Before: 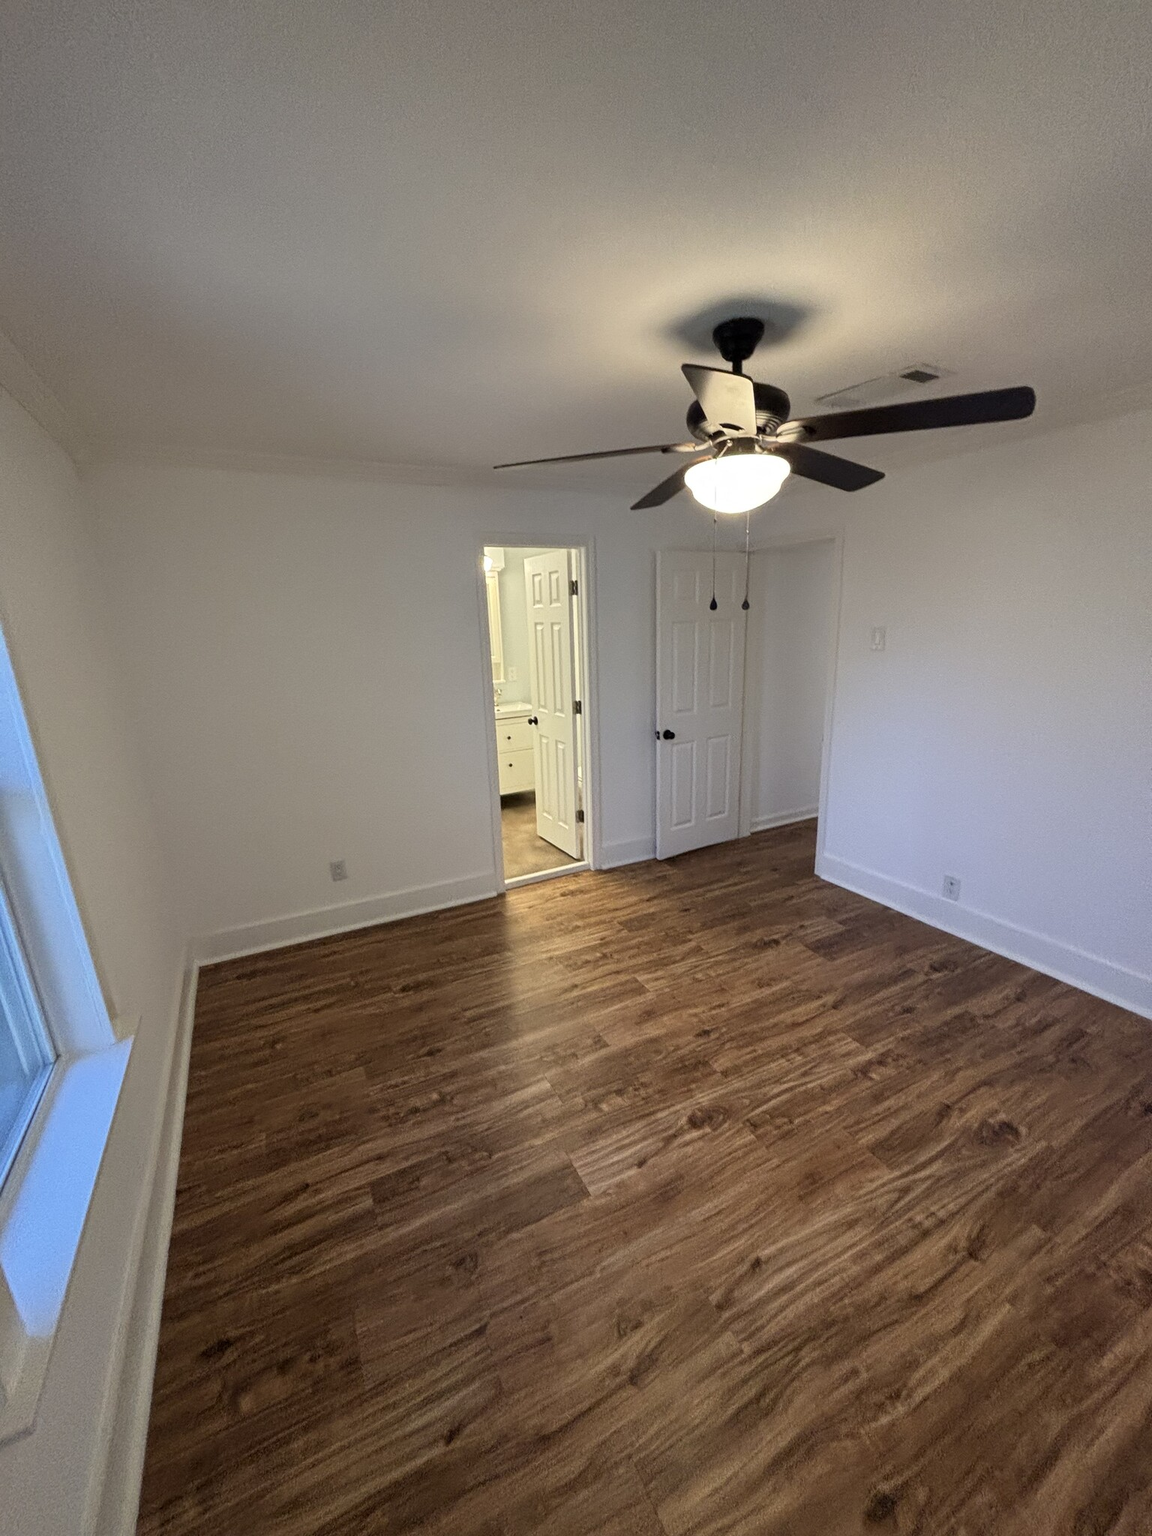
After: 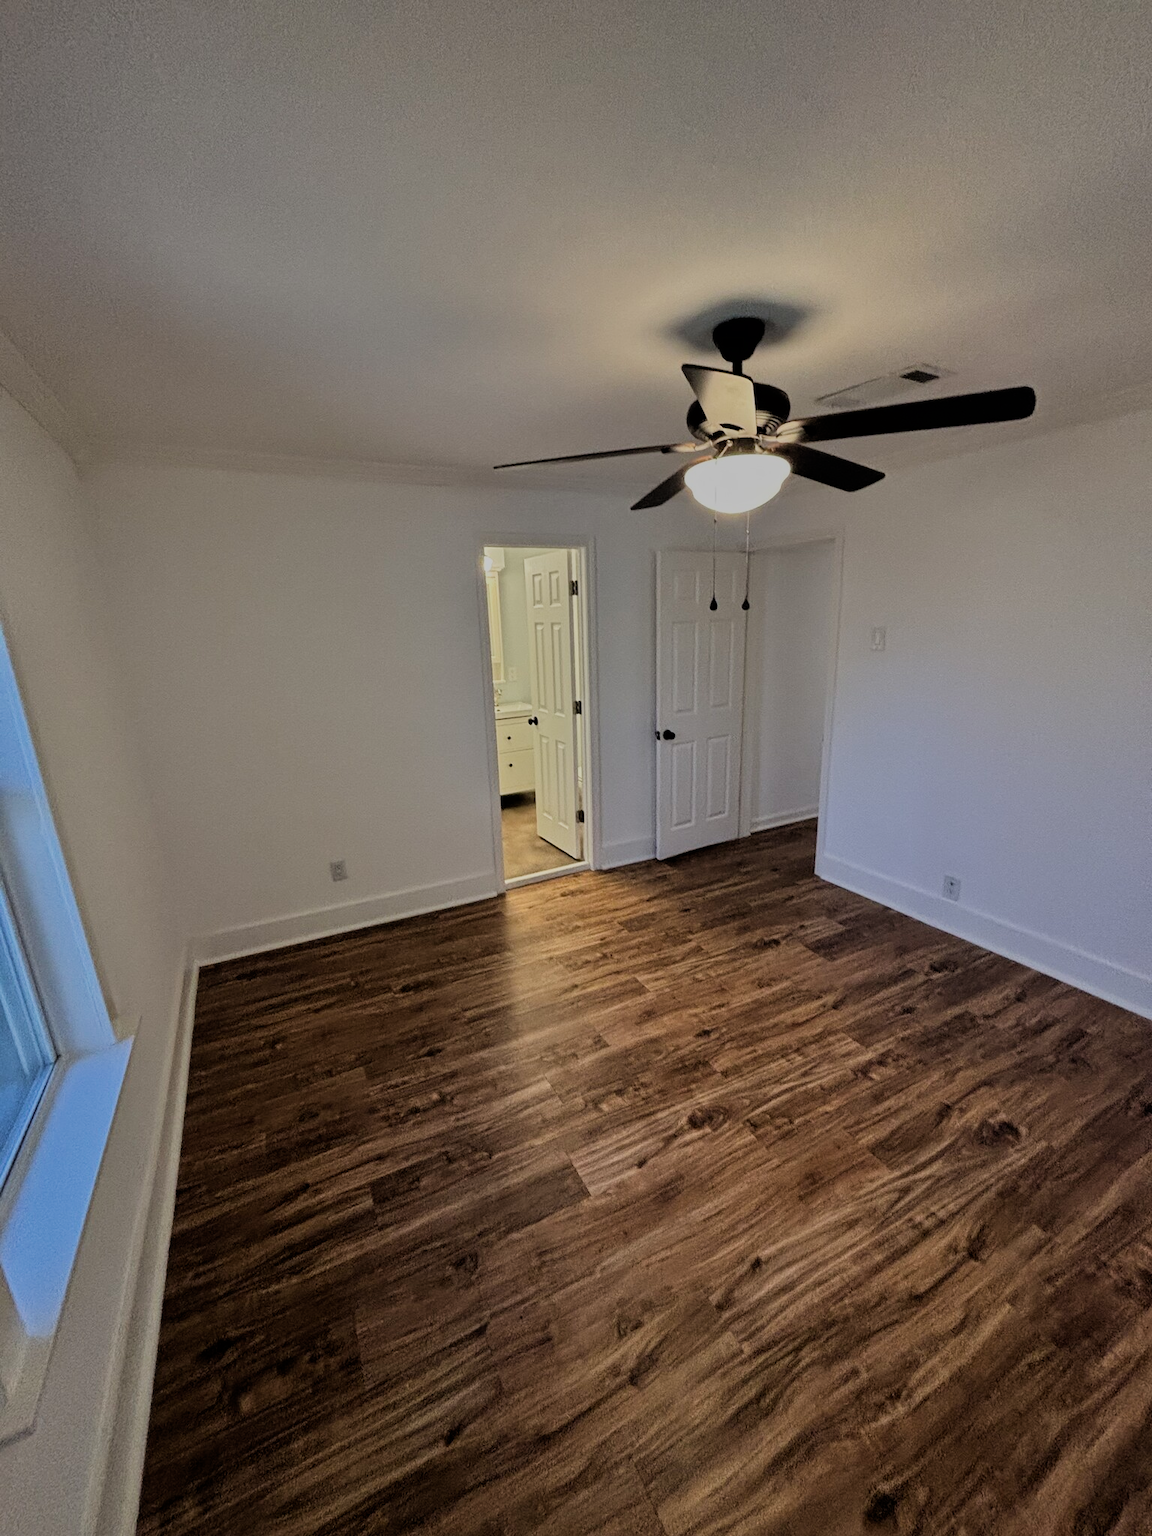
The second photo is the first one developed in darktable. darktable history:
filmic rgb: black relative exposure -5 EV, hardness 2.88, contrast 1.3, highlights saturation mix -30%
tone equalizer: -8 EV -0.002 EV, -7 EV 0.005 EV, -6 EV -0.008 EV, -5 EV 0.007 EV, -4 EV -0.042 EV, -3 EV -0.233 EV, -2 EV -0.662 EV, -1 EV -0.983 EV, +0 EV -0.969 EV, smoothing diameter 2%, edges refinement/feathering 20, mask exposure compensation -1.57 EV, filter diffusion 5
